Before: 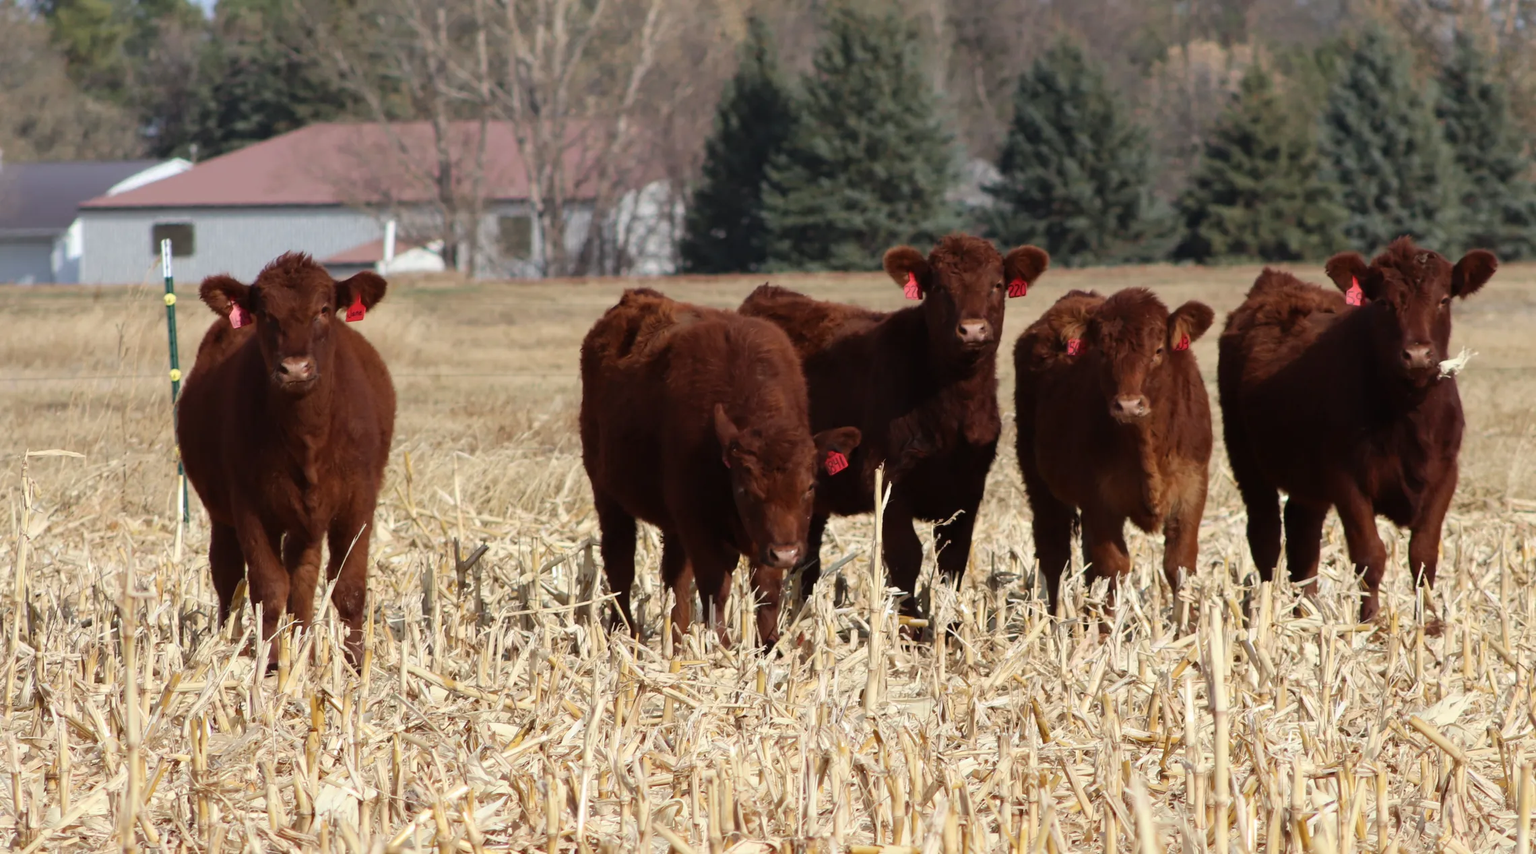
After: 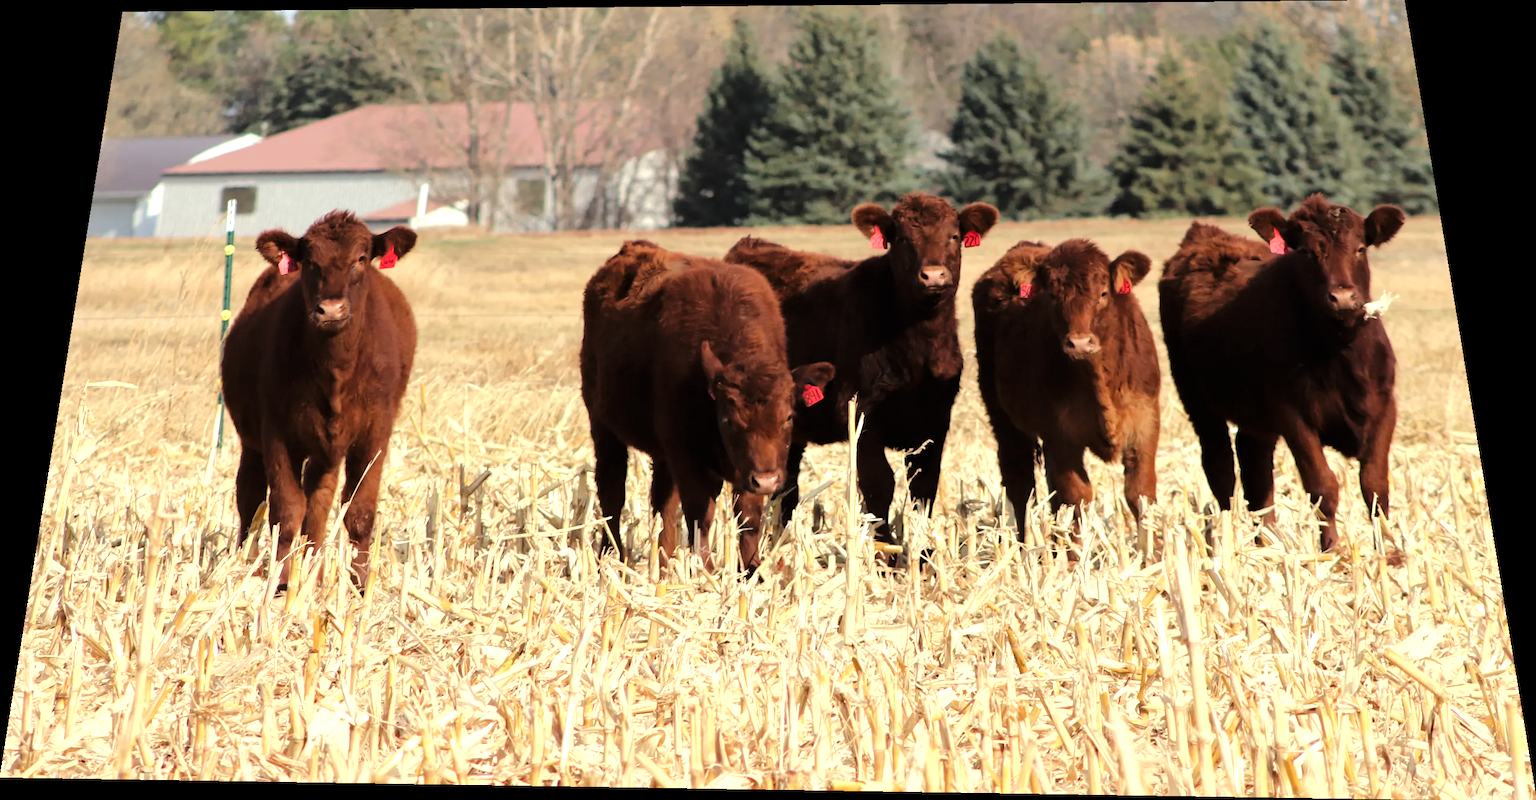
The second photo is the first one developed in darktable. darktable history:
tone curve: curves: ch0 [(0, 0) (0.004, 0) (0.133, 0.076) (0.325, 0.362) (0.879, 0.885) (1, 1)], color space Lab, linked channels, preserve colors none
white balance: red 1.029, blue 0.92
exposure: black level correction 0, exposure 0.68 EV, compensate exposure bias true, compensate highlight preservation false
rotate and perspective: rotation 0.128°, lens shift (vertical) -0.181, lens shift (horizontal) -0.044, shear 0.001, automatic cropping off
